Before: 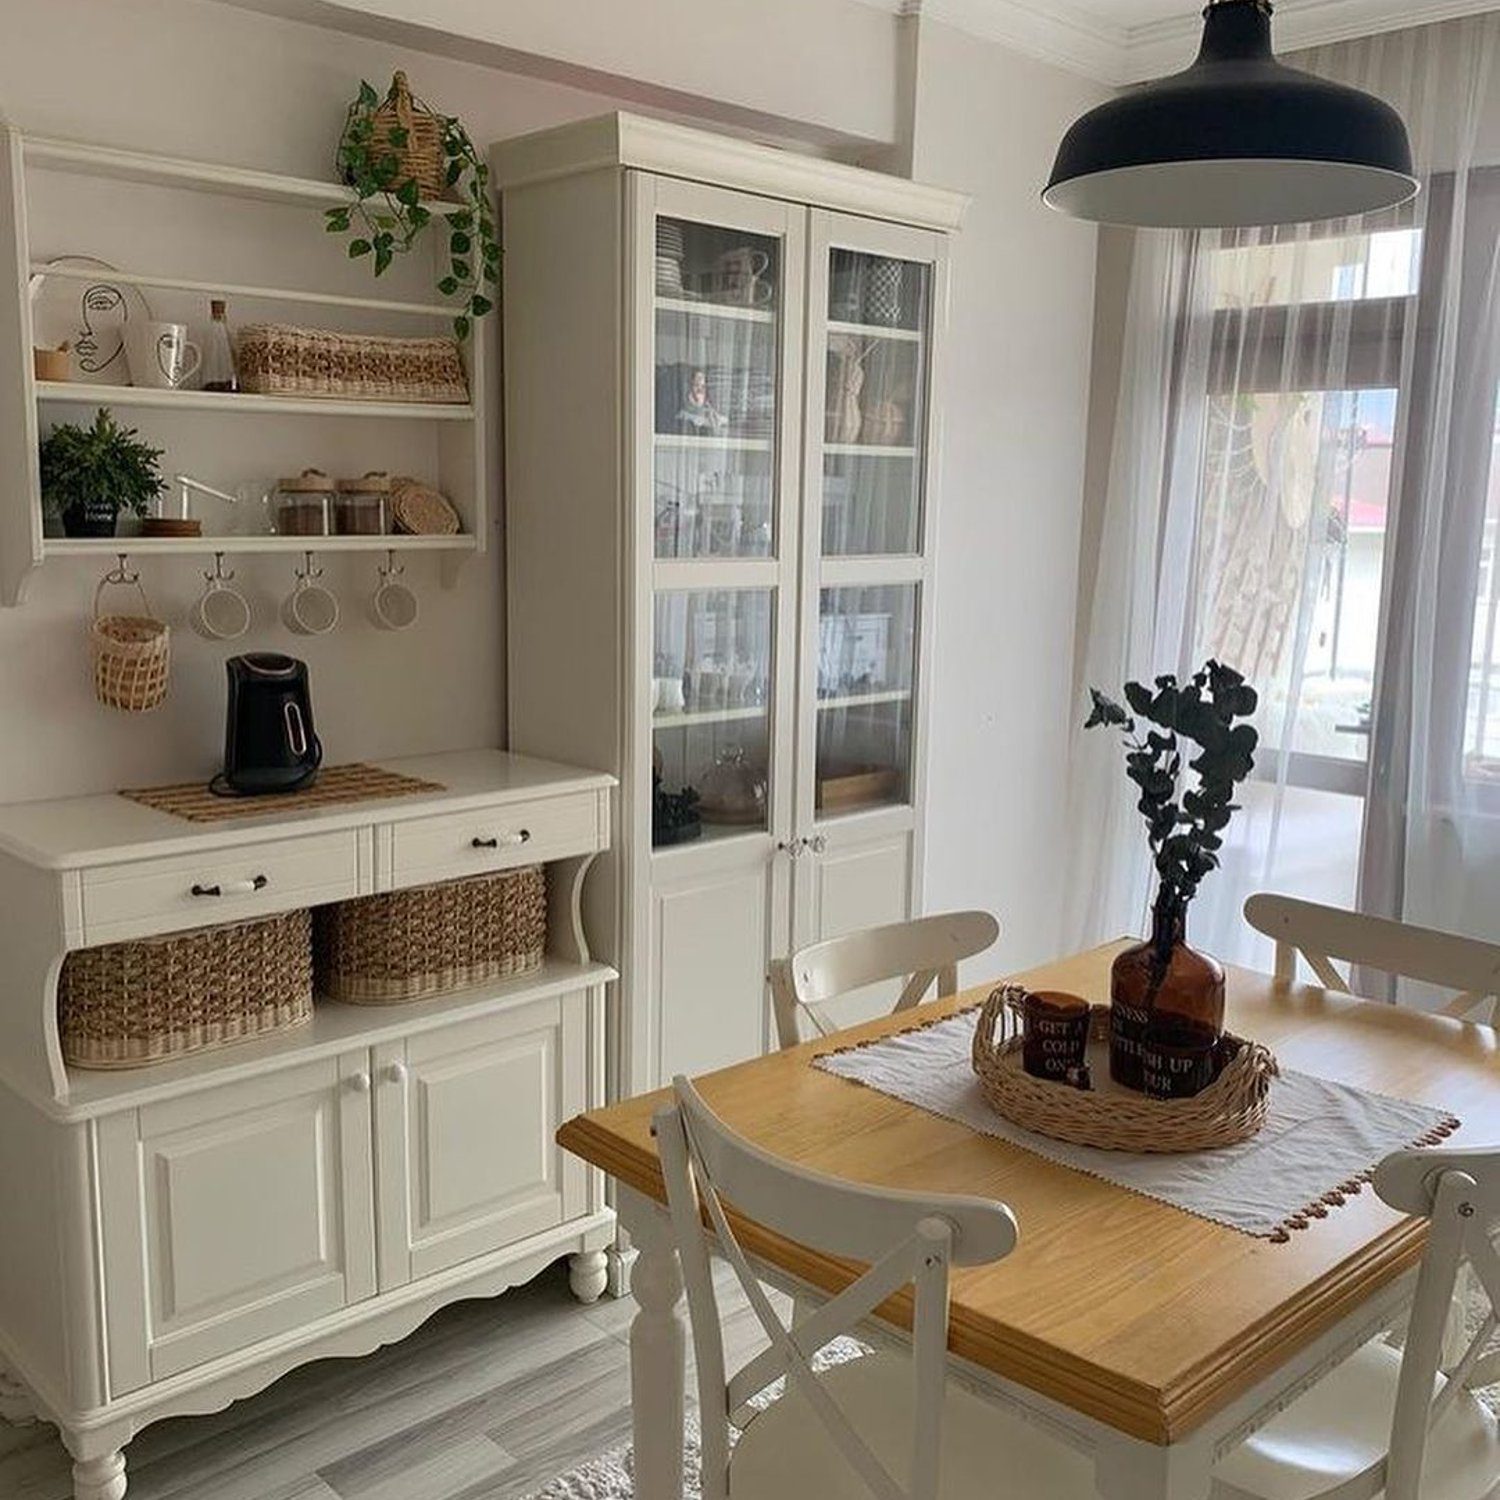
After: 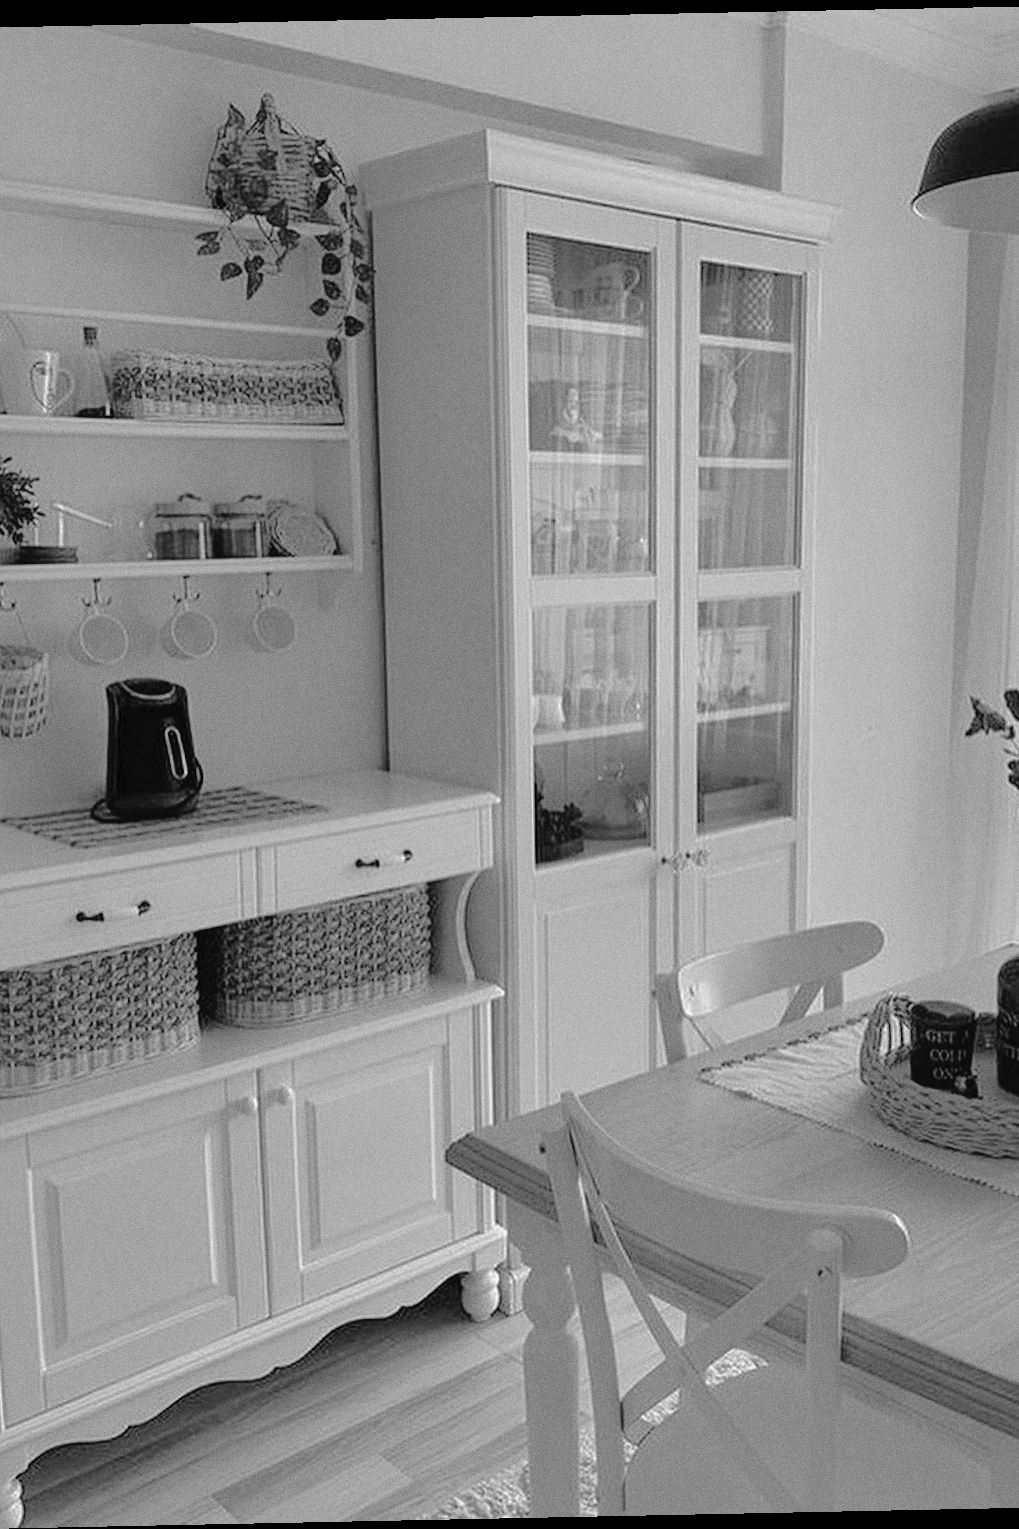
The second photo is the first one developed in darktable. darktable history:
tone curve: curves: ch0 [(0, 0) (0.003, 0.019) (0.011, 0.019) (0.025, 0.023) (0.044, 0.032) (0.069, 0.046) (0.1, 0.073) (0.136, 0.129) (0.177, 0.207) (0.224, 0.295) (0.277, 0.394) (0.335, 0.48) (0.399, 0.524) (0.468, 0.575) (0.543, 0.628) (0.623, 0.684) (0.709, 0.739) (0.801, 0.808) (0.898, 0.9) (1, 1)], preserve colors none
rotate and perspective: rotation -1.17°, automatic cropping off
monochrome: size 1
grain: on, module defaults
crop and rotate: left 8.786%, right 24.548%
shadows and highlights: on, module defaults
